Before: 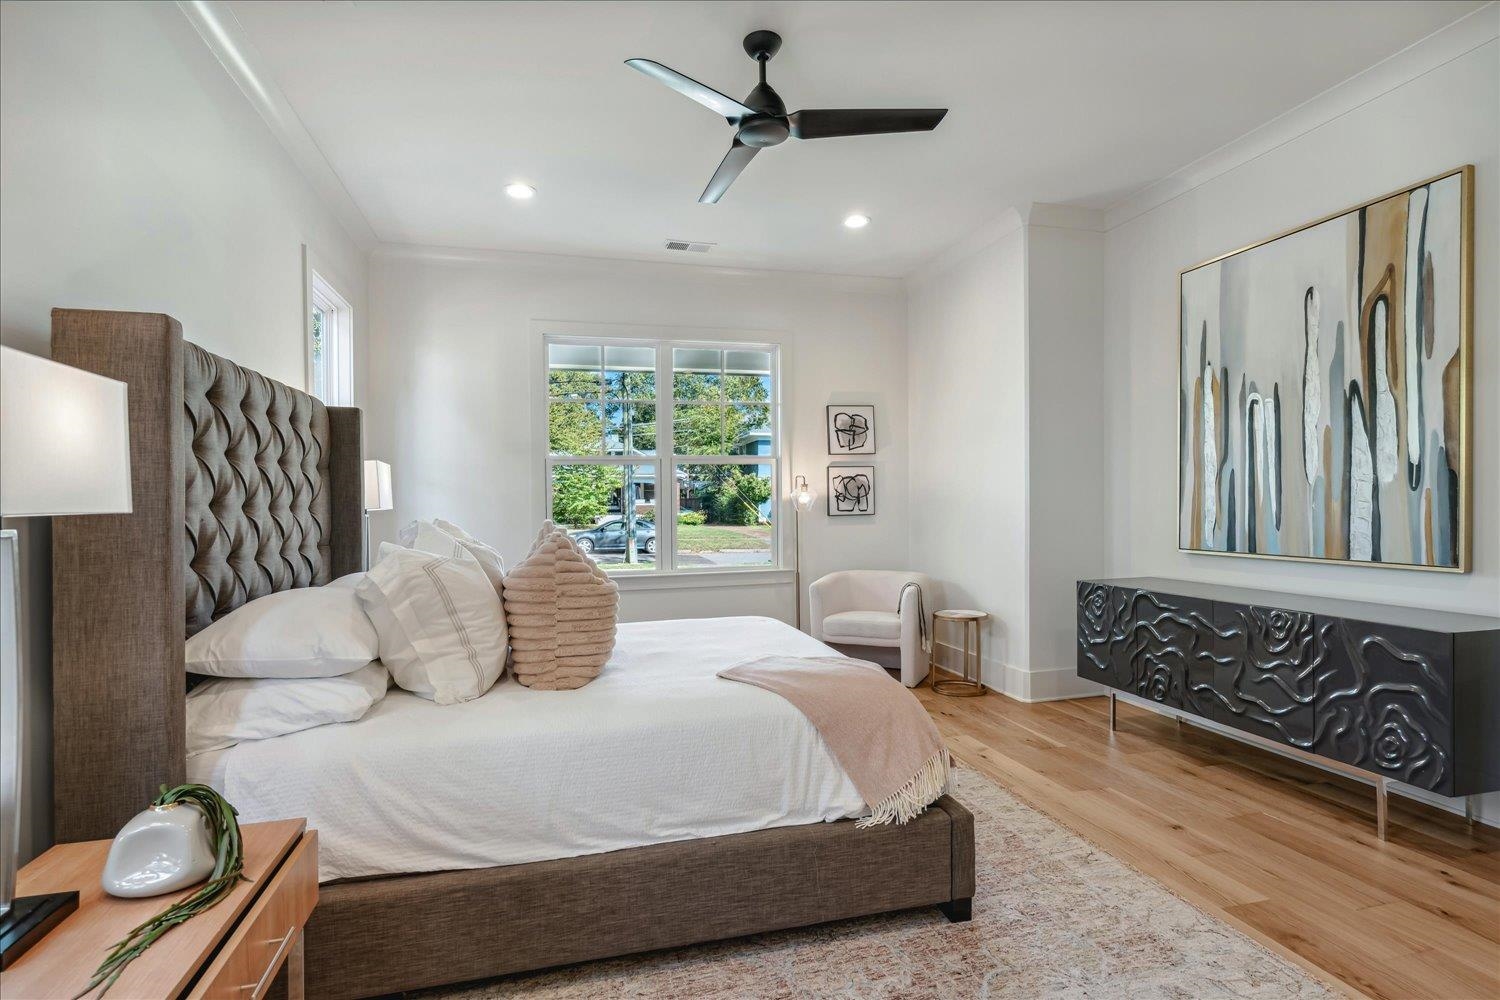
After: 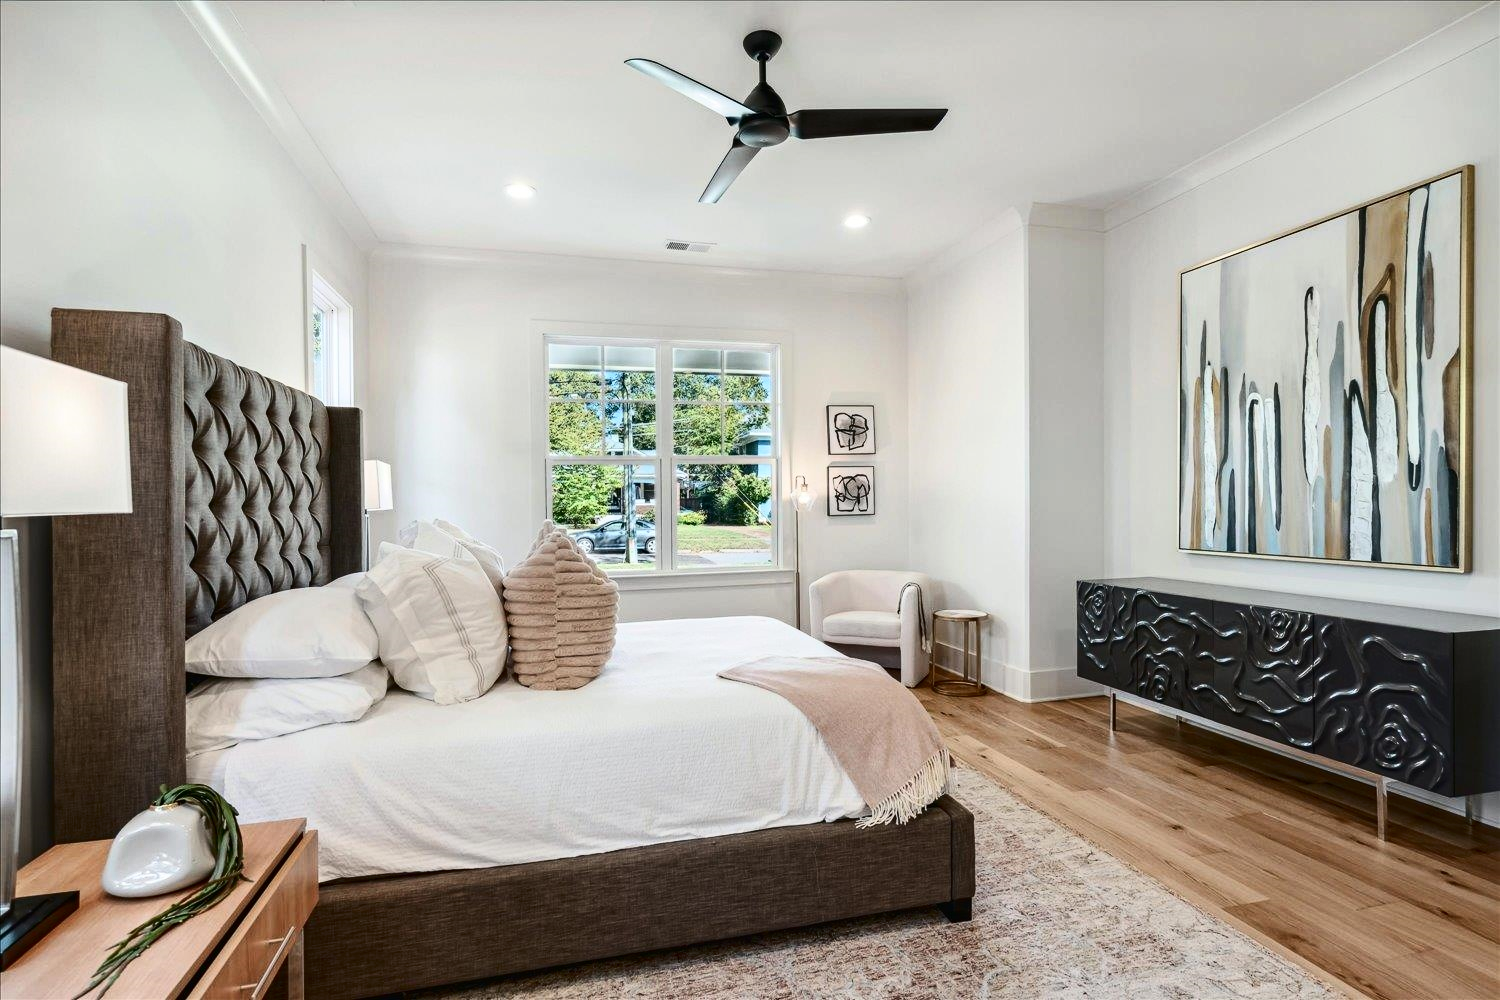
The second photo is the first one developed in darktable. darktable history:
contrast brightness saturation: contrast 0.288
